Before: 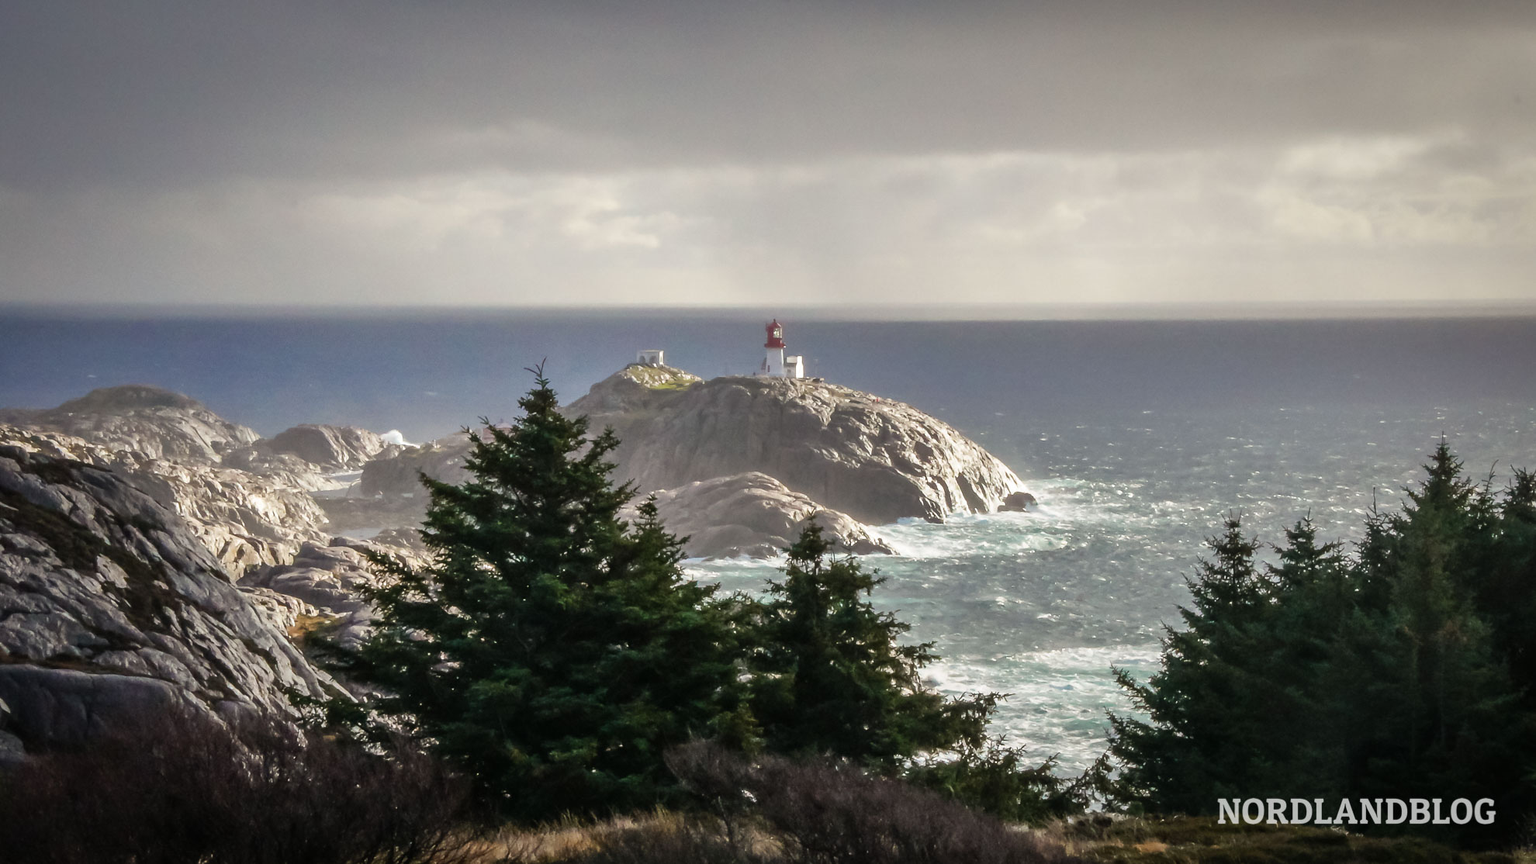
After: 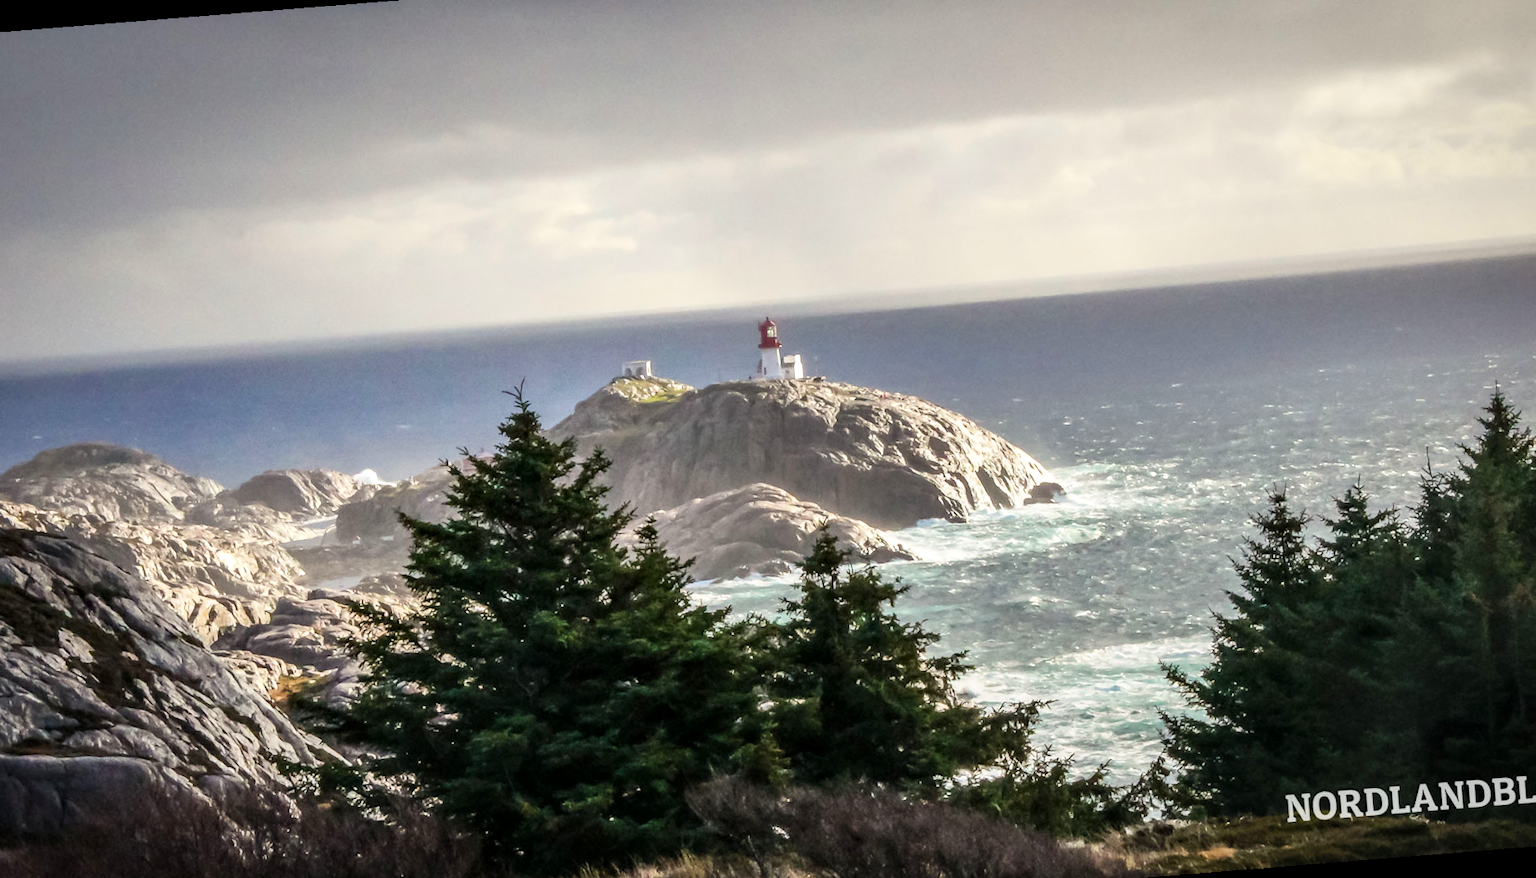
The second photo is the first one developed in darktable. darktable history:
local contrast: shadows 94%
rotate and perspective: rotation -4.57°, crop left 0.054, crop right 0.944, crop top 0.087, crop bottom 0.914
contrast brightness saturation: contrast 0.2, brightness 0.16, saturation 0.22
